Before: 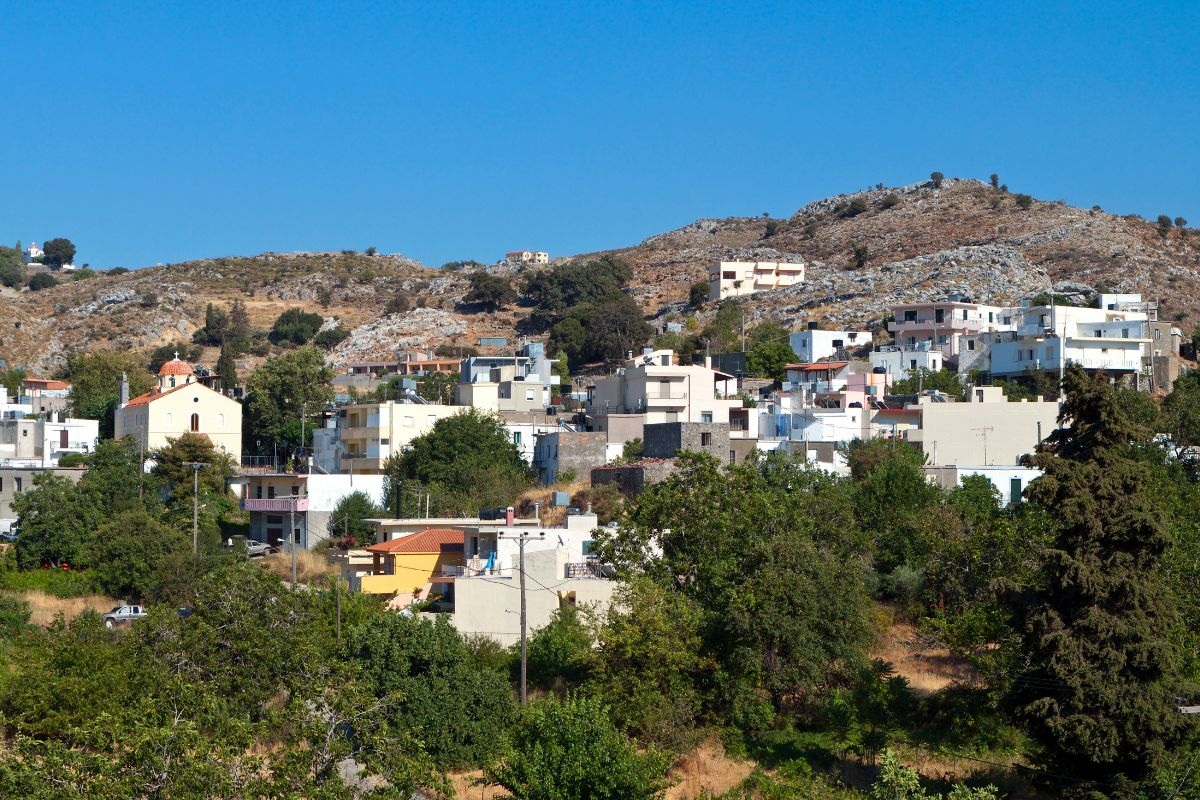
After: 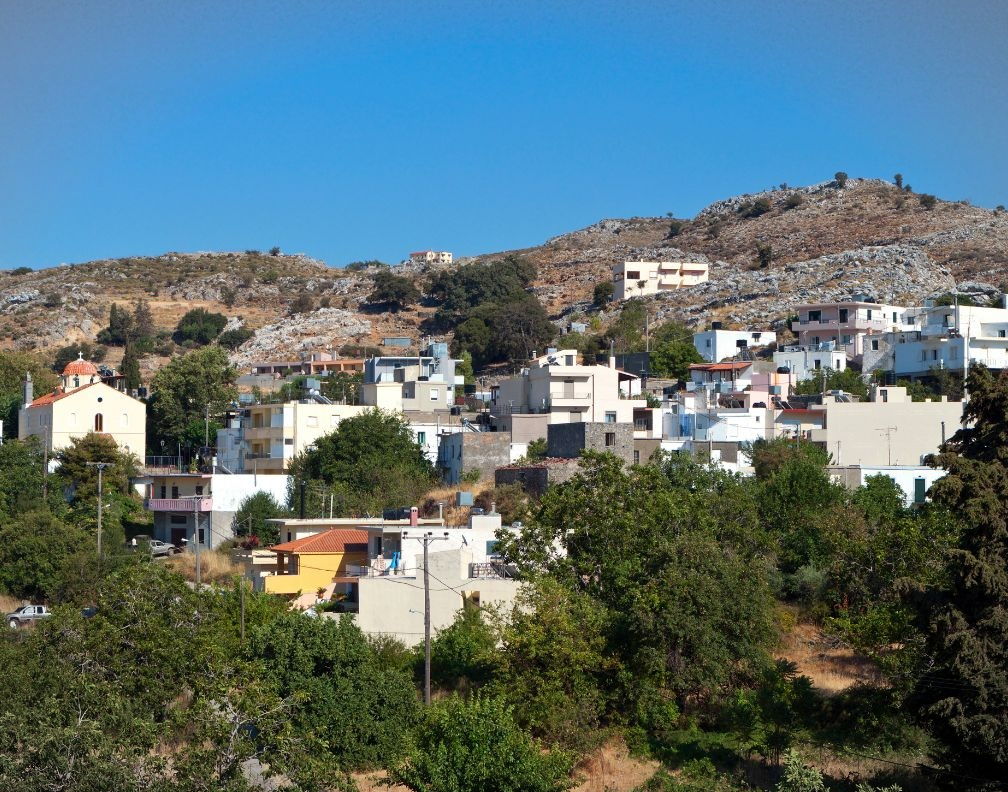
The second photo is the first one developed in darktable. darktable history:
vignetting: fall-off start 100%, brightness -0.282, width/height ratio 1.31
crop: left 8.026%, right 7.374%
